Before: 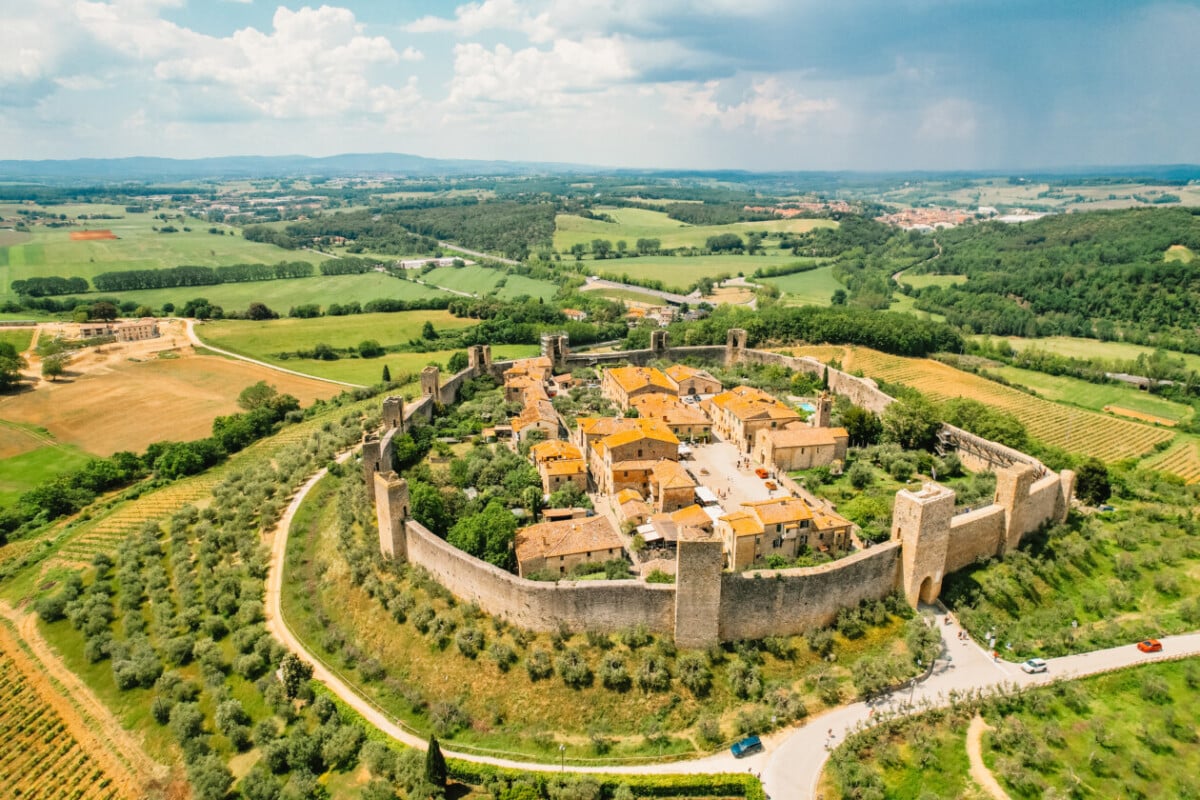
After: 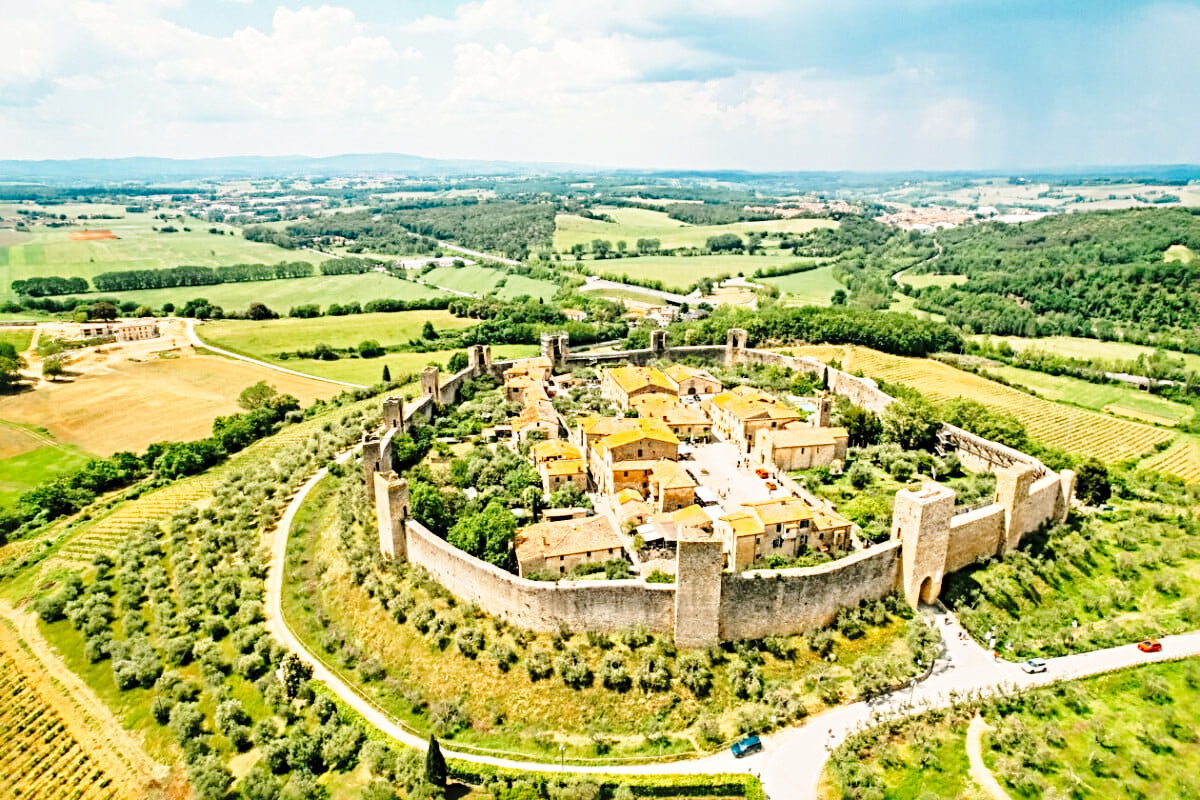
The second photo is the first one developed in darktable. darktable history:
base curve: curves: ch0 [(0, 0) (0.028, 0.03) (0.121, 0.232) (0.46, 0.748) (0.859, 0.968) (1, 1)], preserve colors none
sharpen: radius 4.852
